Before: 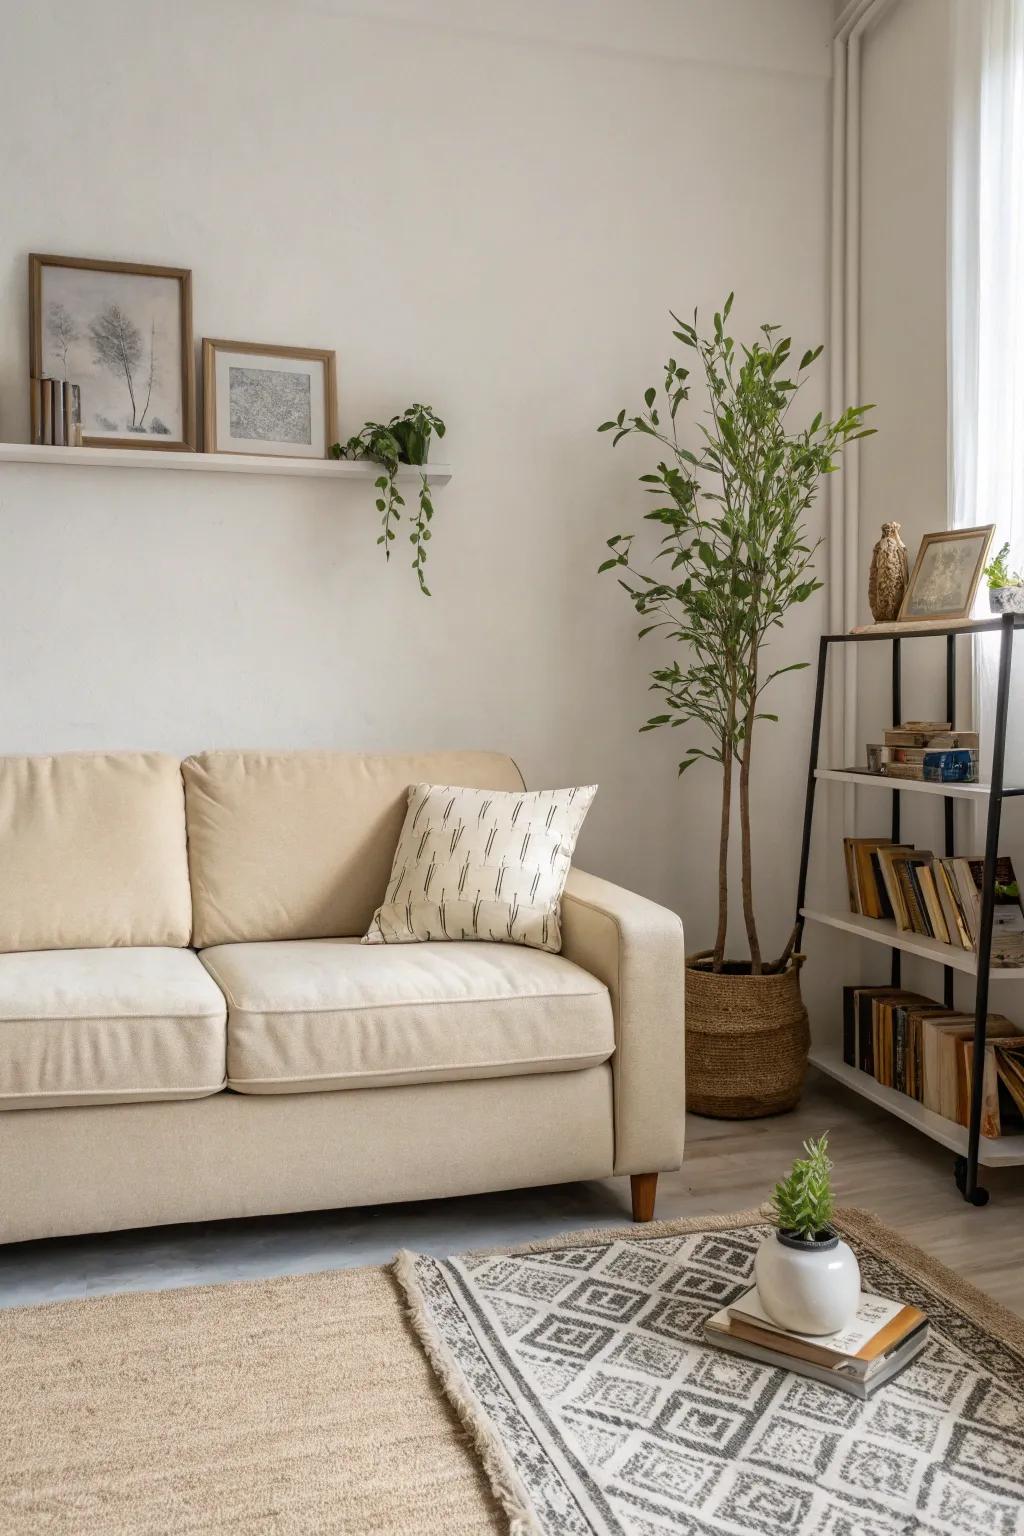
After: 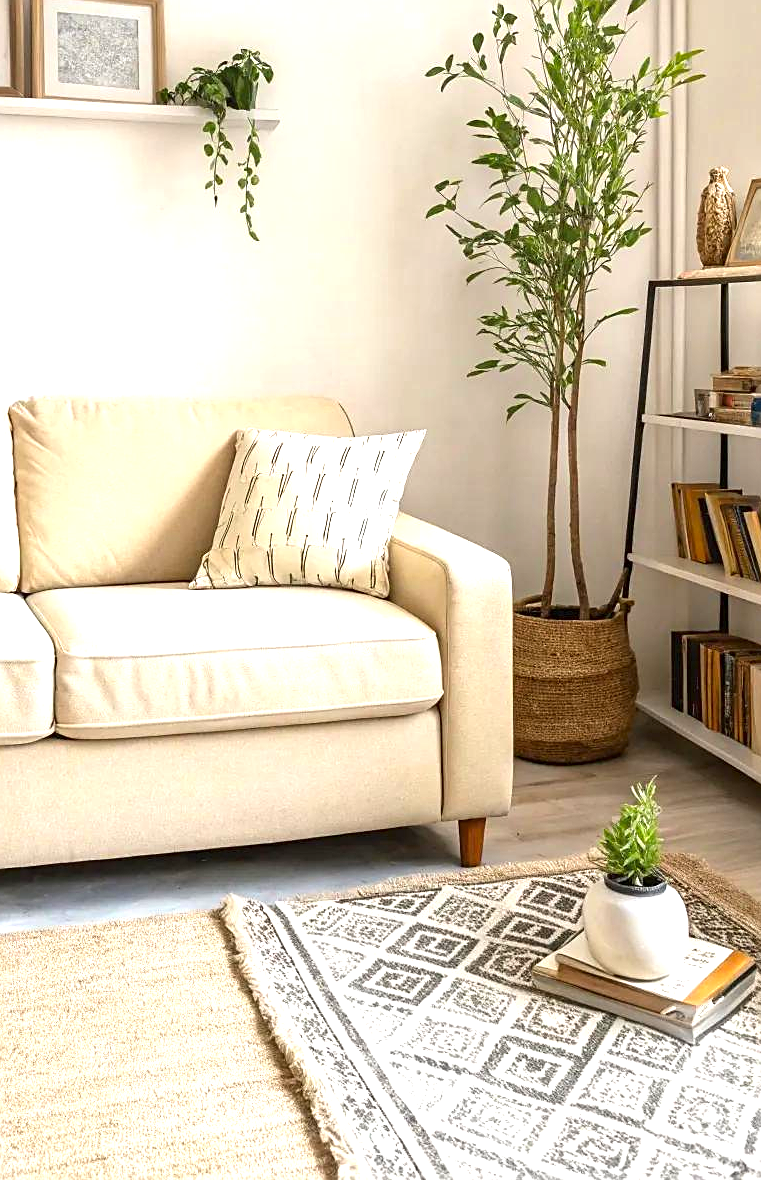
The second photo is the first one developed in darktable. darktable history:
crop: left 16.832%, top 23.147%, right 8.836%
sharpen: on, module defaults
contrast brightness saturation: saturation 0.179
exposure: black level correction 0, exposure 1.1 EV, compensate highlight preservation false
